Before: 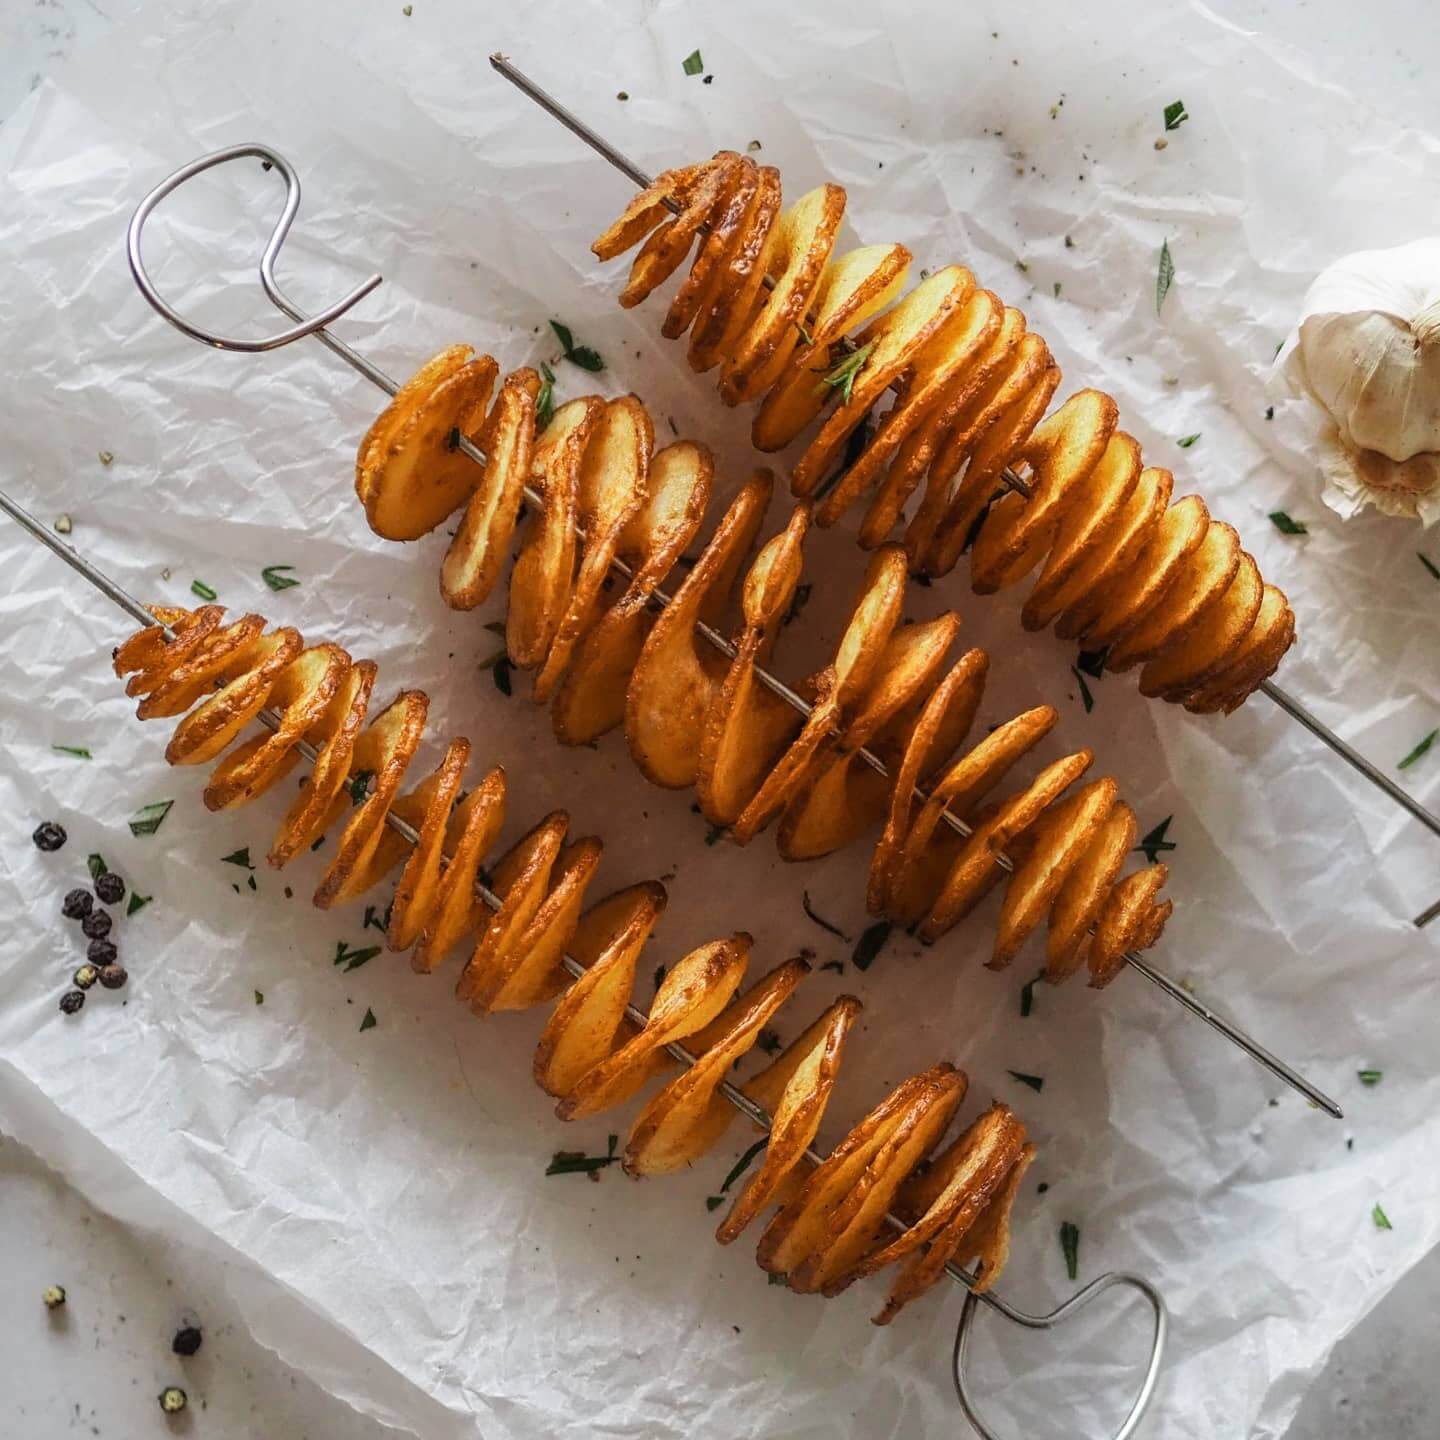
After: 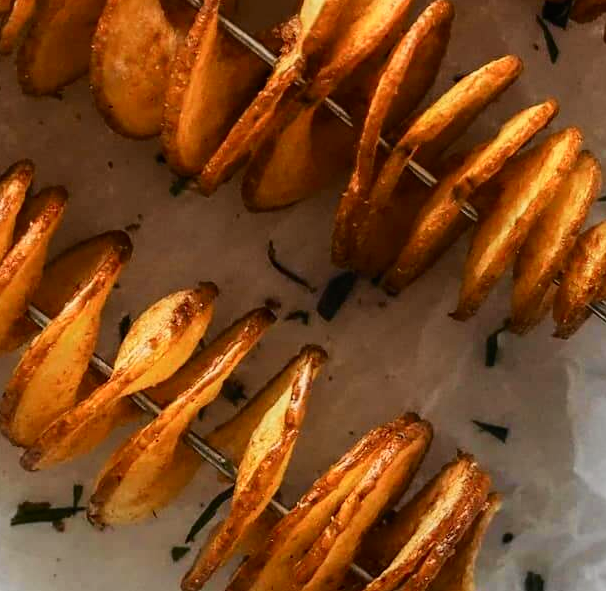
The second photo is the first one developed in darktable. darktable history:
crop: left 37.221%, top 45.169%, right 20.63%, bottom 13.777%
tone curve: curves: ch0 [(0, 0) (0.037, 0.025) (0.131, 0.093) (0.275, 0.256) (0.476, 0.517) (0.607, 0.667) (0.691, 0.745) (0.789, 0.836) (0.911, 0.925) (0.997, 0.995)]; ch1 [(0, 0) (0.301, 0.3) (0.444, 0.45) (0.493, 0.495) (0.507, 0.503) (0.534, 0.533) (0.582, 0.58) (0.658, 0.693) (0.746, 0.77) (1, 1)]; ch2 [(0, 0) (0.246, 0.233) (0.36, 0.352) (0.415, 0.418) (0.476, 0.492) (0.502, 0.504) (0.525, 0.518) (0.539, 0.544) (0.586, 0.602) (0.634, 0.651) (0.706, 0.727) (0.853, 0.852) (1, 0.951)], color space Lab, independent channels, preserve colors none
